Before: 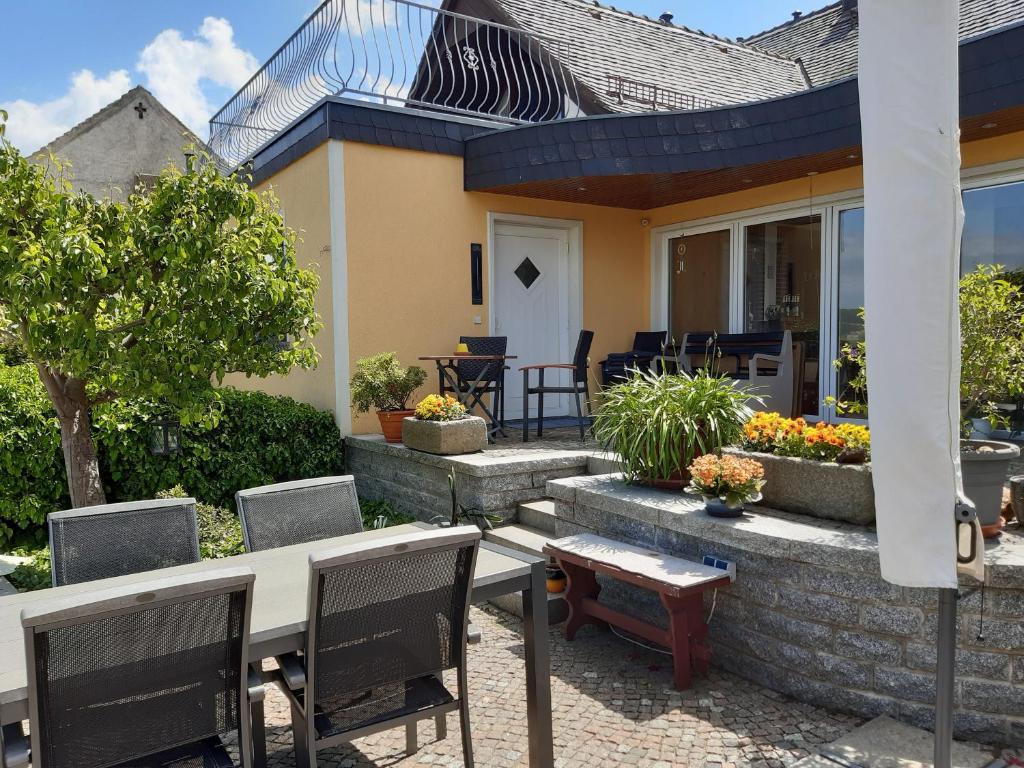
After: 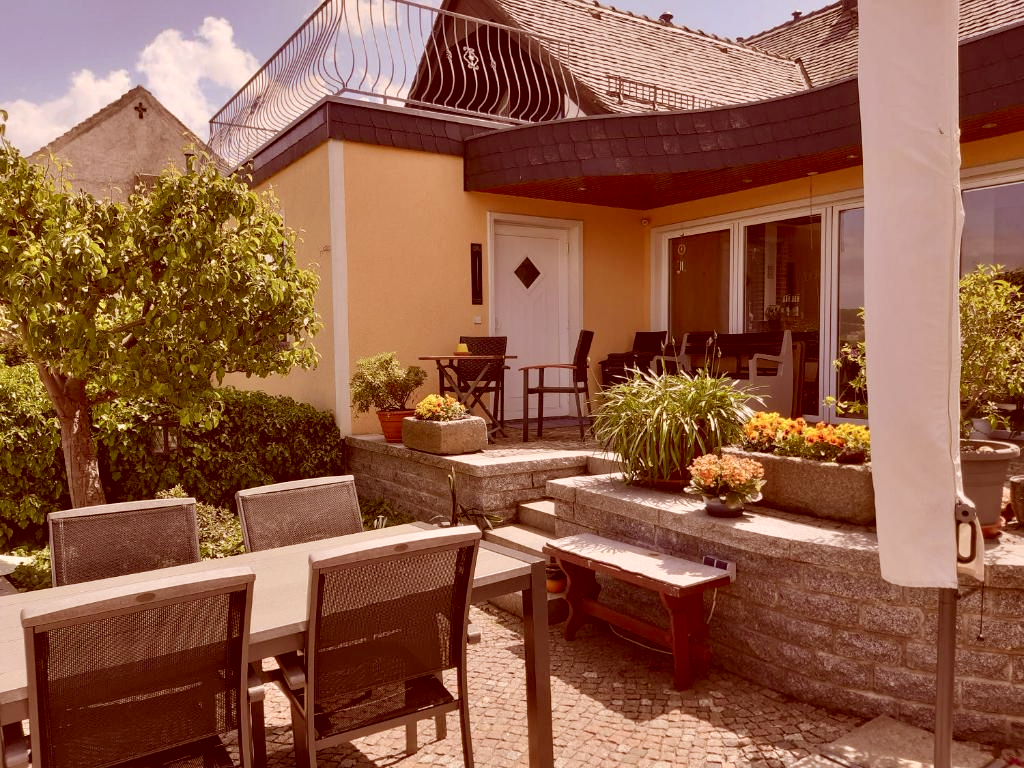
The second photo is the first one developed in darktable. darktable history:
color correction: highlights a* 9.41, highlights b* 8.8, shadows a* 39.22, shadows b* 39.8, saturation 0.778
